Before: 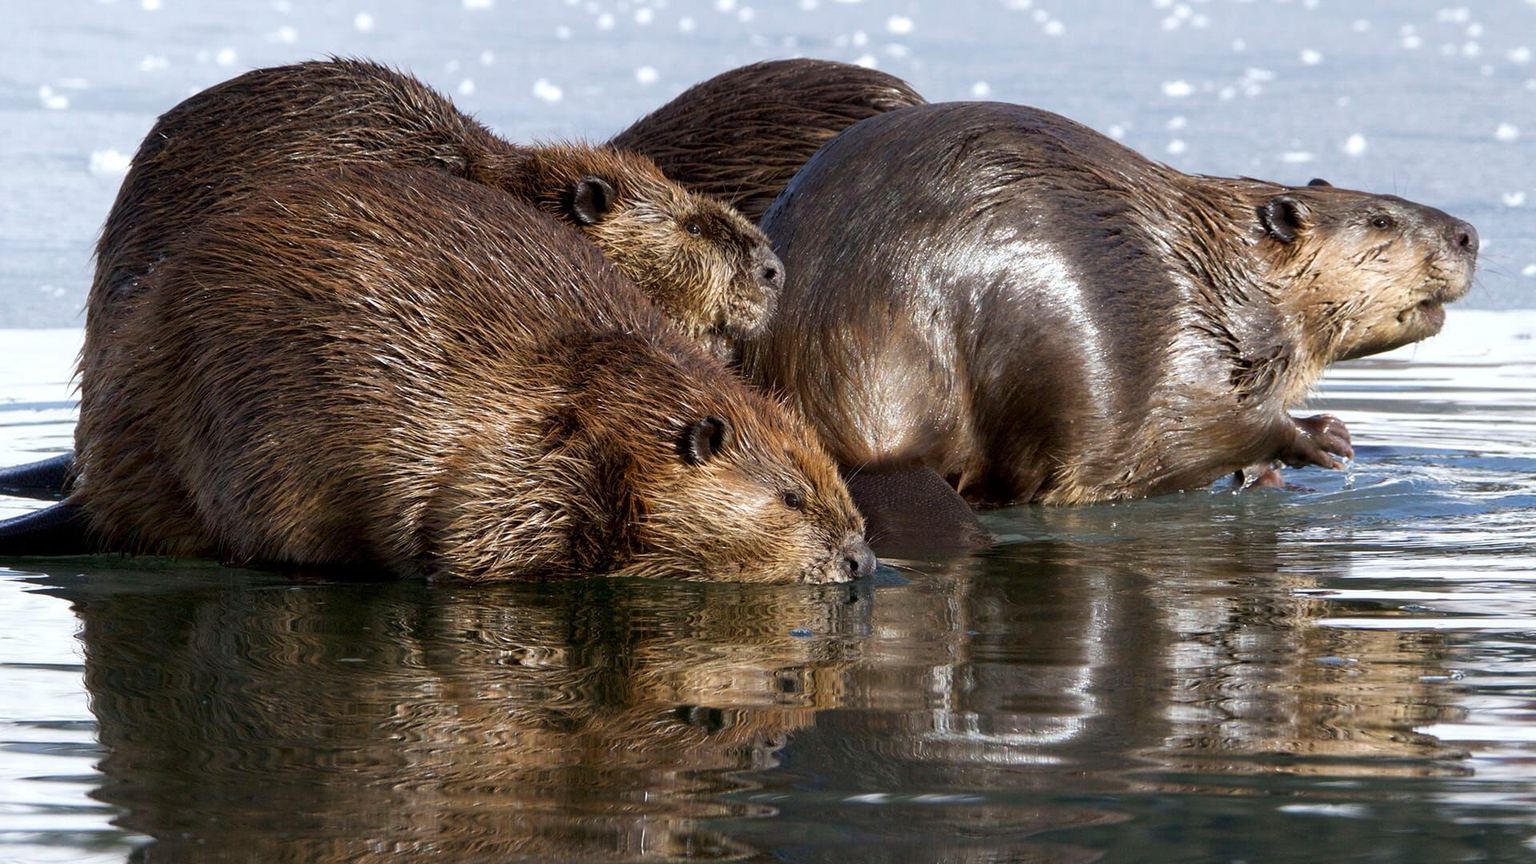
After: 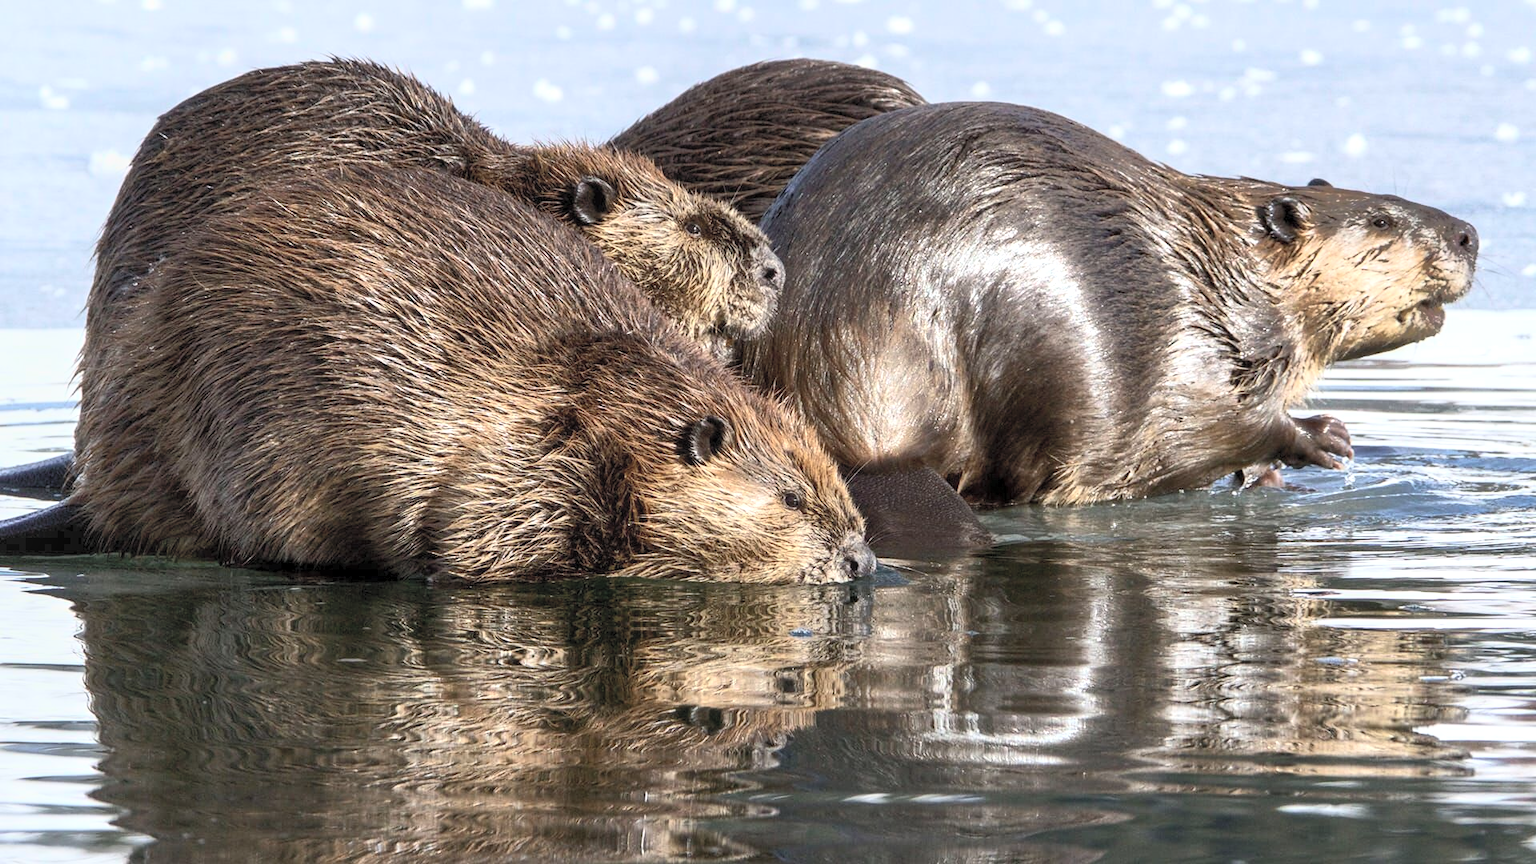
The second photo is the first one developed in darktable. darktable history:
contrast brightness saturation: contrast 0.444, brightness 0.556, saturation -0.189
local contrast: on, module defaults
shadows and highlights: shadows 39.99, highlights -59.86
